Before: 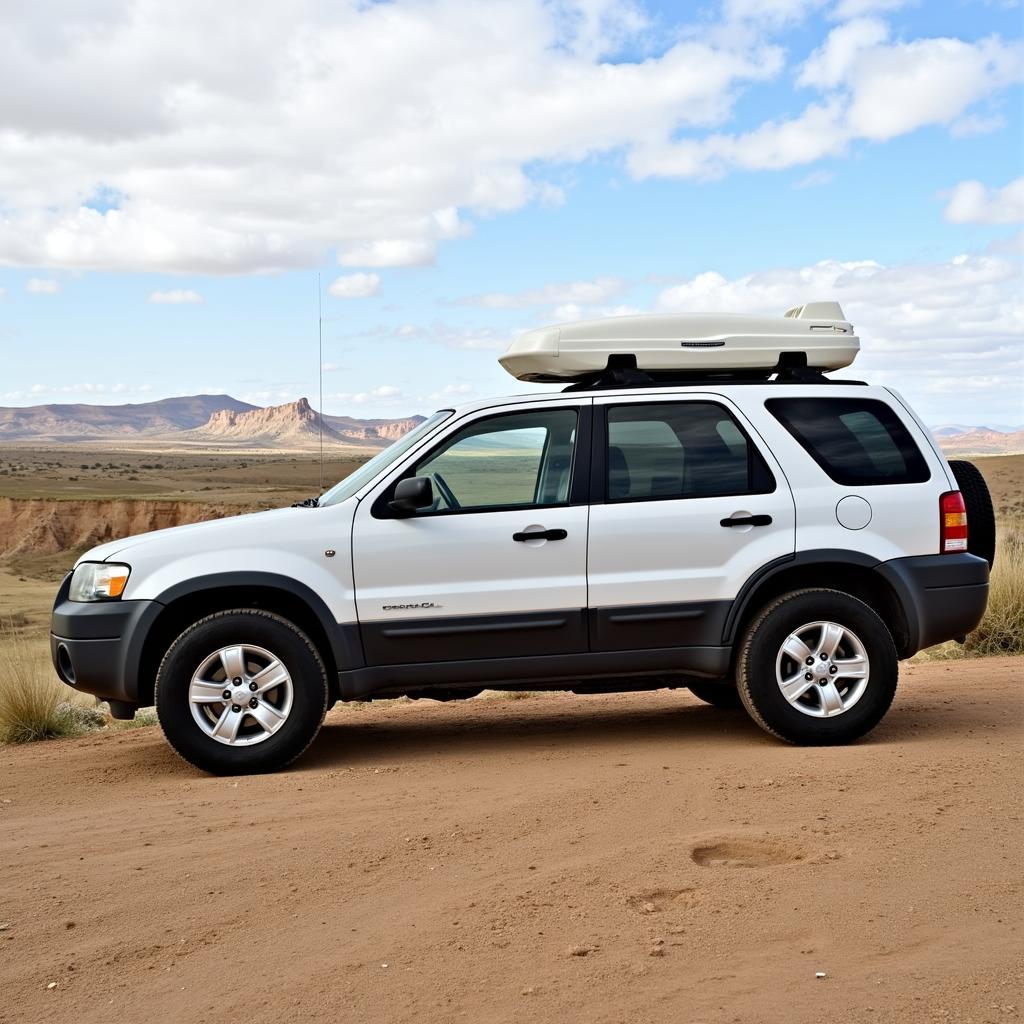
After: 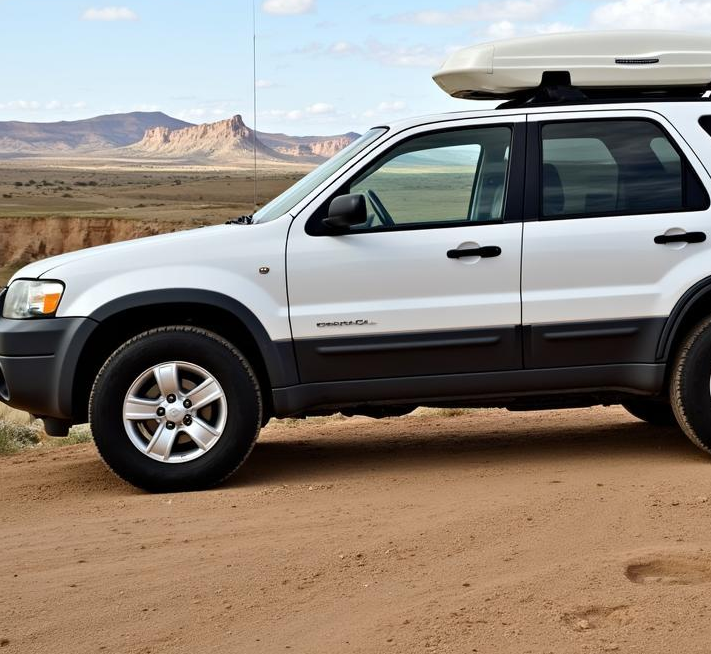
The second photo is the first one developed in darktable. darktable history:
crop: left 6.542%, top 27.667%, right 23.989%, bottom 8.424%
